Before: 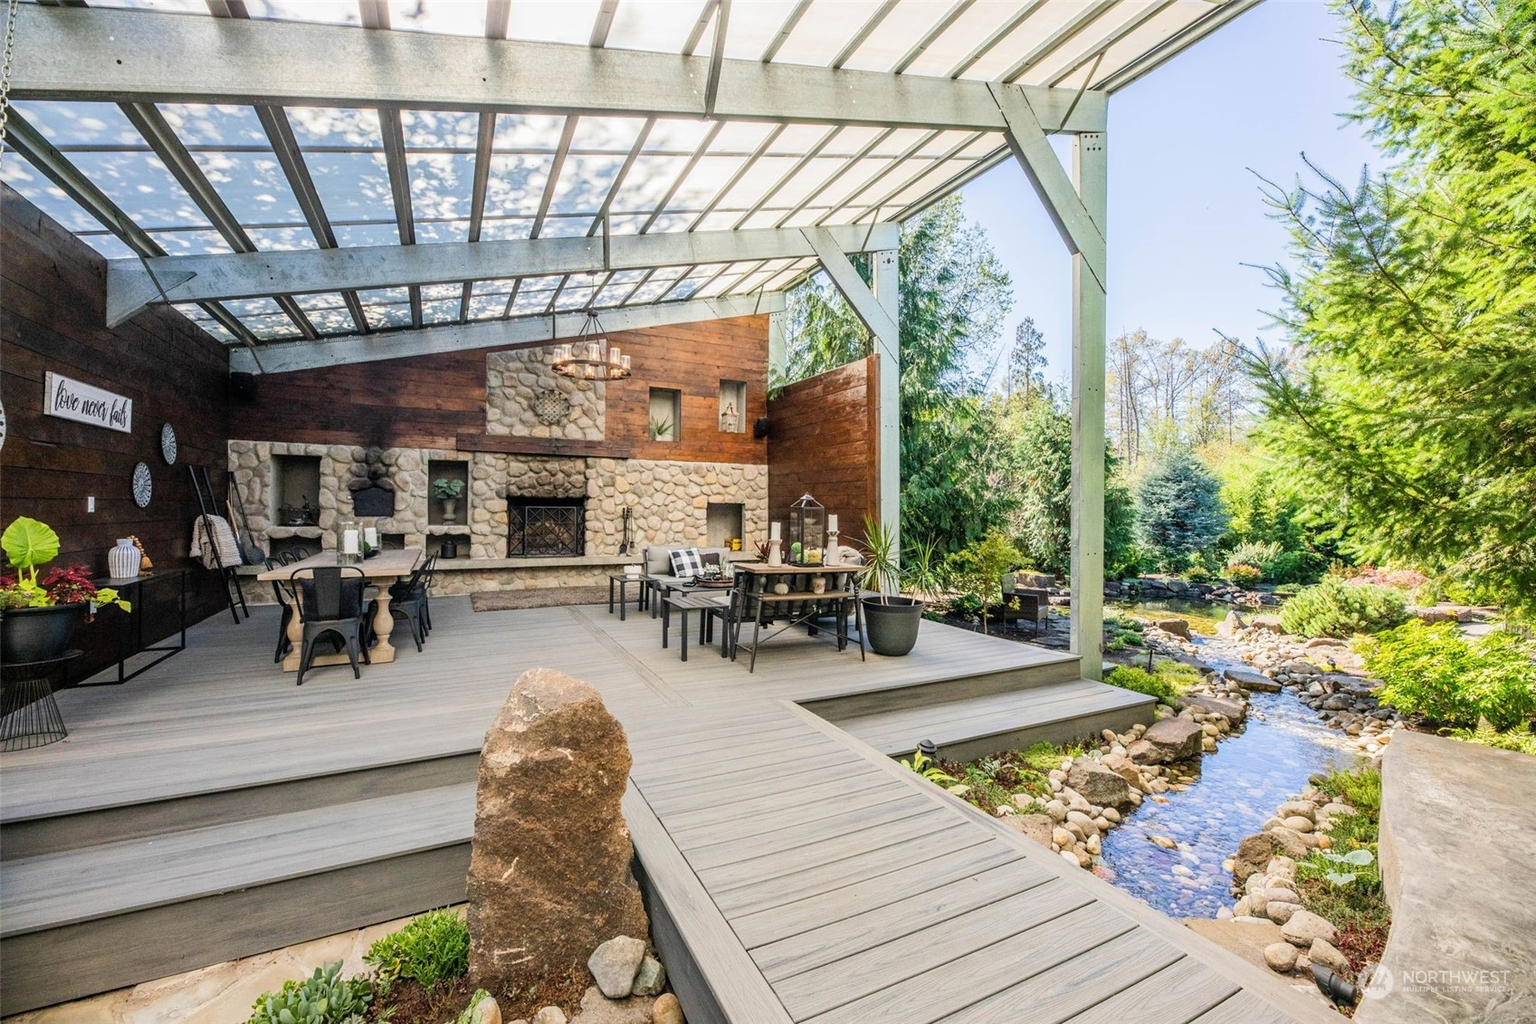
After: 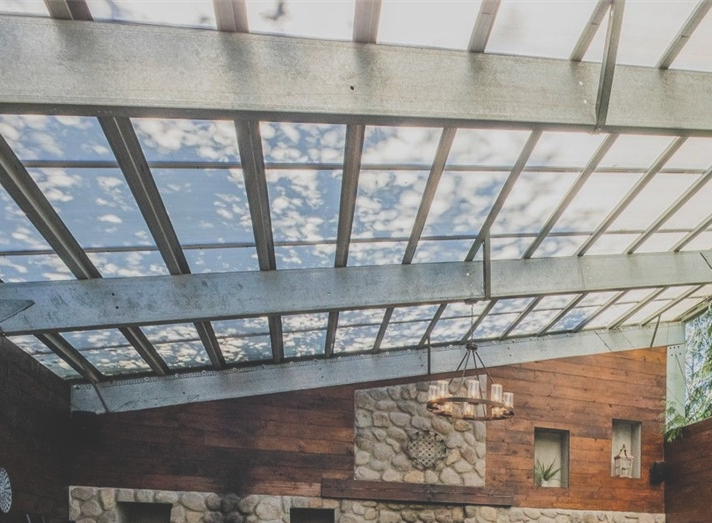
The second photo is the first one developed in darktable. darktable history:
exposure: black level correction -0.036, exposure -0.497 EV, compensate highlight preservation false
crop and rotate: left 10.817%, top 0.062%, right 47.194%, bottom 53.626%
